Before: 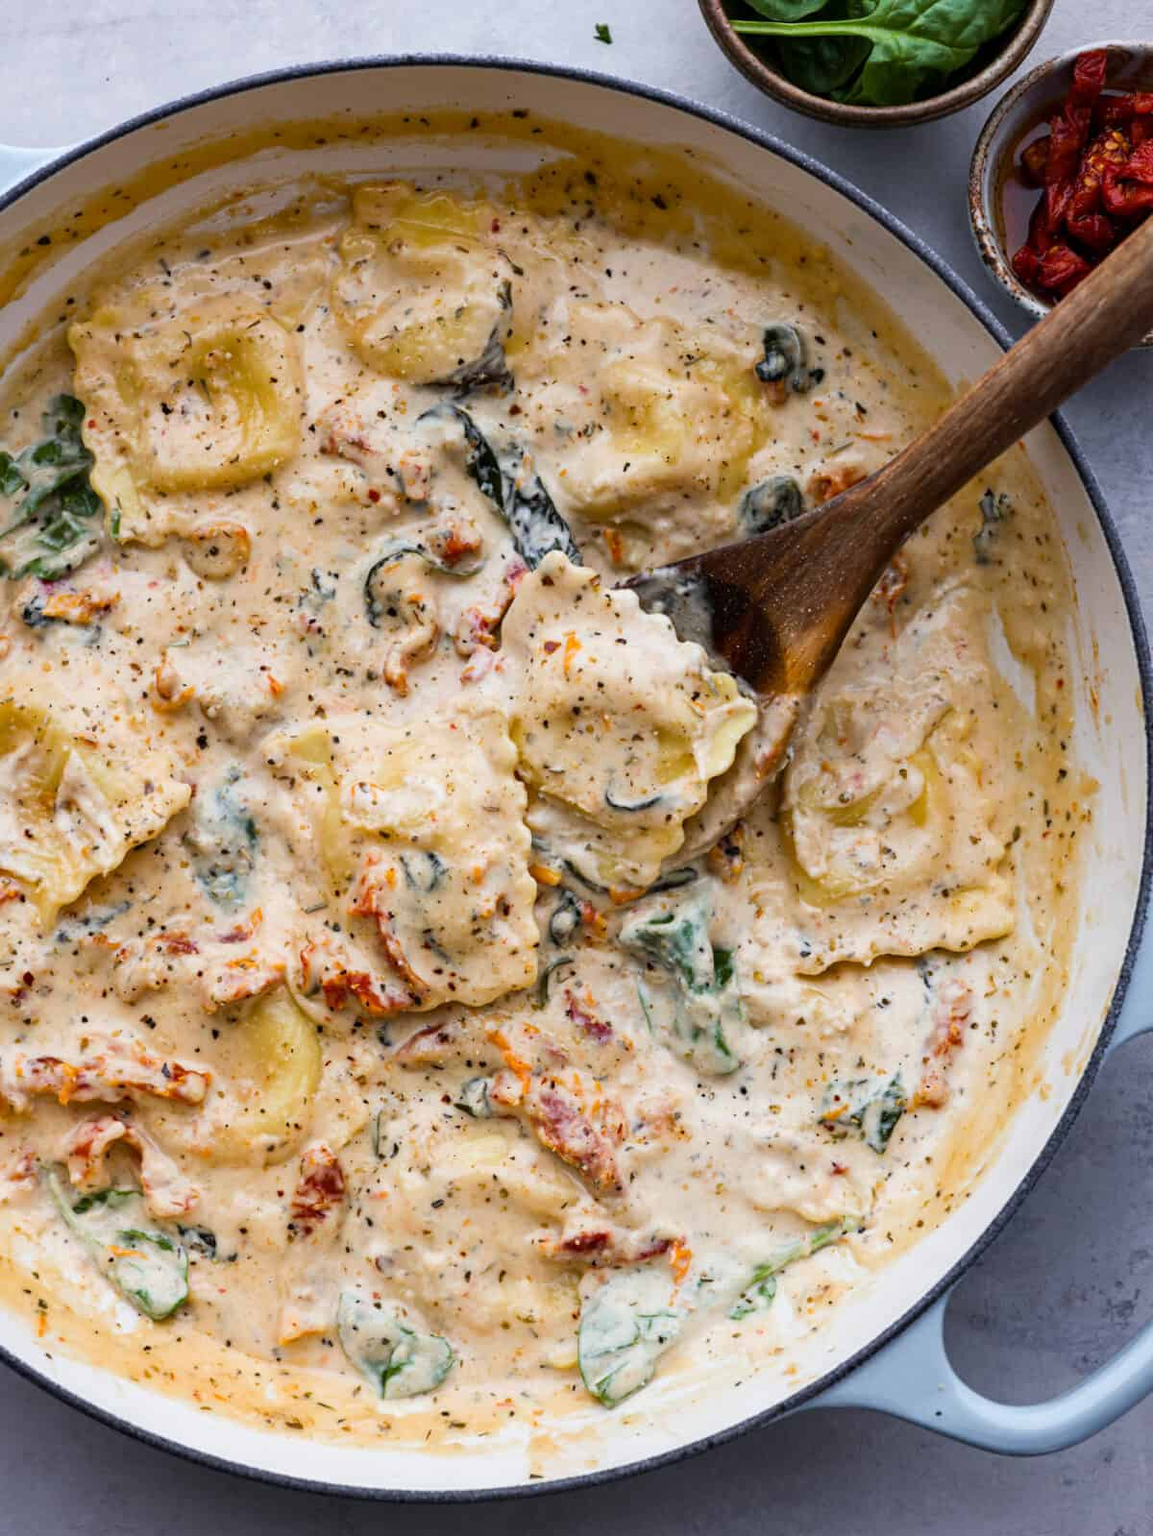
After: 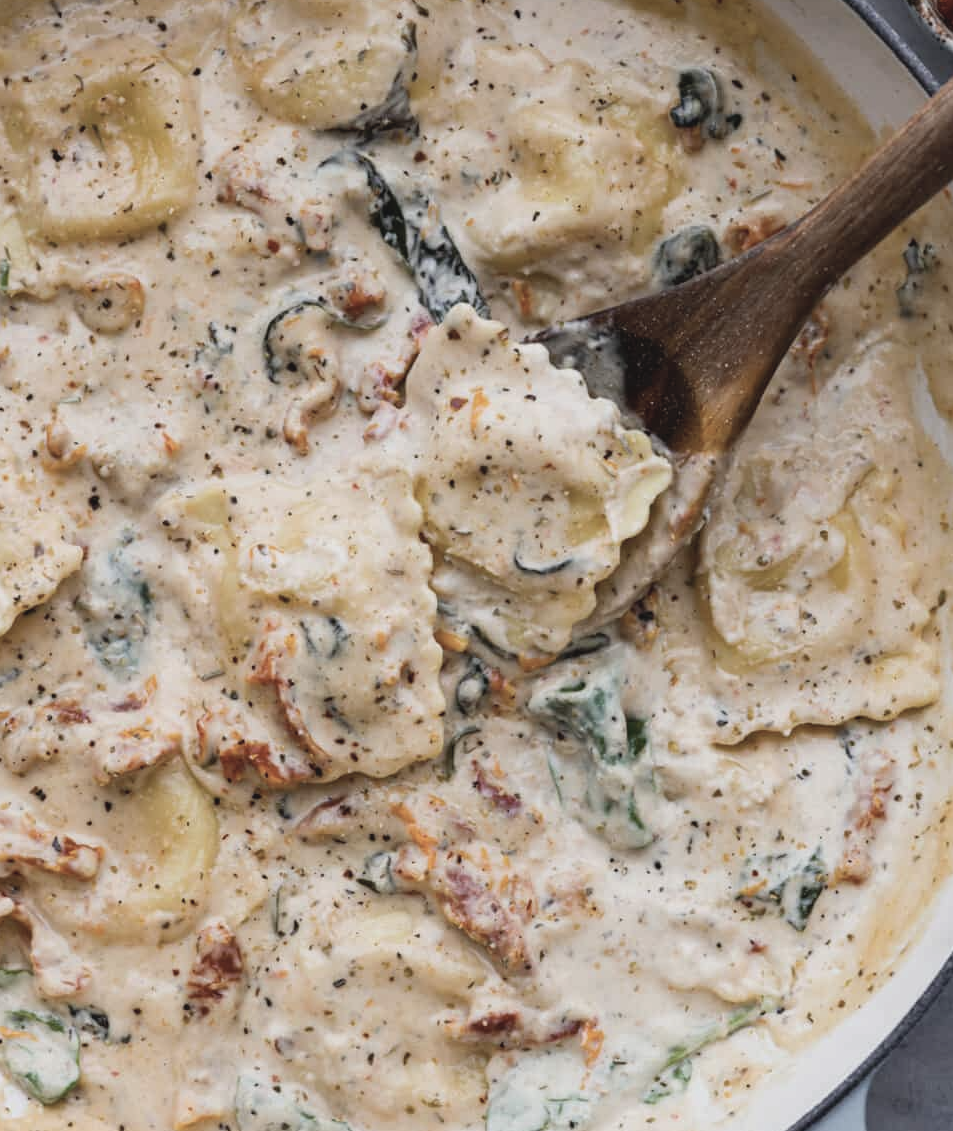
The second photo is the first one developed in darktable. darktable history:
crop: left 9.712%, top 16.928%, right 10.845%, bottom 12.332%
contrast brightness saturation: contrast -0.11
color correction: saturation 0.57
